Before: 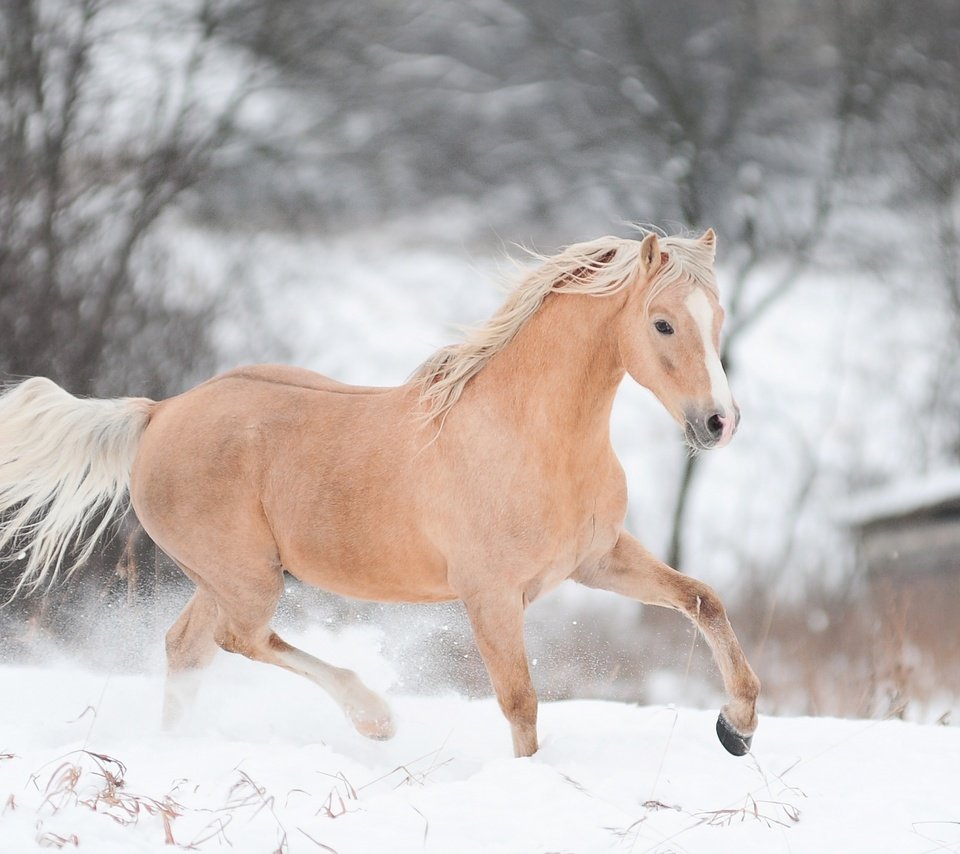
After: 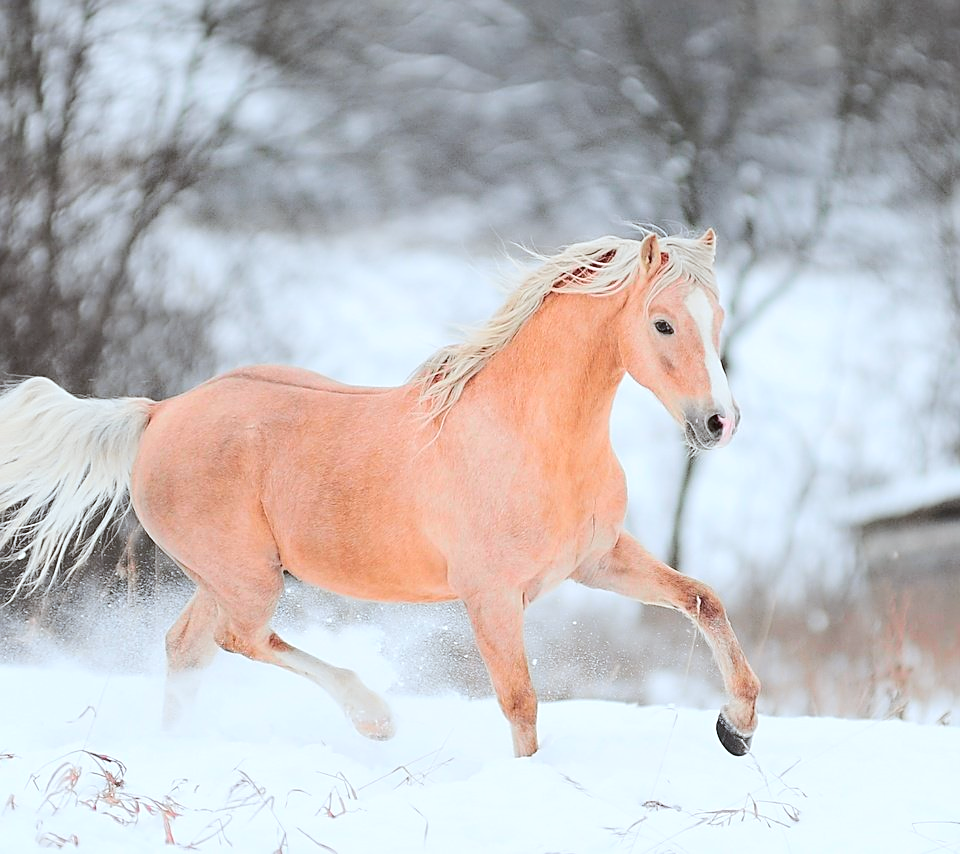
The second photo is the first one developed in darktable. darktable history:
sharpen: on, module defaults
color correction: highlights a* -3.12, highlights b* -6.61, shadows a* 3.14, shadows b* 5.57
tone curve: curves: ch0 [(0, 0) (0.126, 0.086) (0.338, 0.327) (0.494, 0.55) (0.703, 0.762) (1, 1)]; ch1 [(0, 0) (0.346, 0.324) (0.45, 0.431) (0.5, 0.5) (0.522, 0.517) (0.55, 0.578) (1, 1)]; ch2 [(0, 0) (0.44, 0.424) (0.501, 0.499) (0.554, 0.563) (0.622, 0.667) (0.707, 0.746) (1, 1)], color space Lab, independent channels, preserve colors none
